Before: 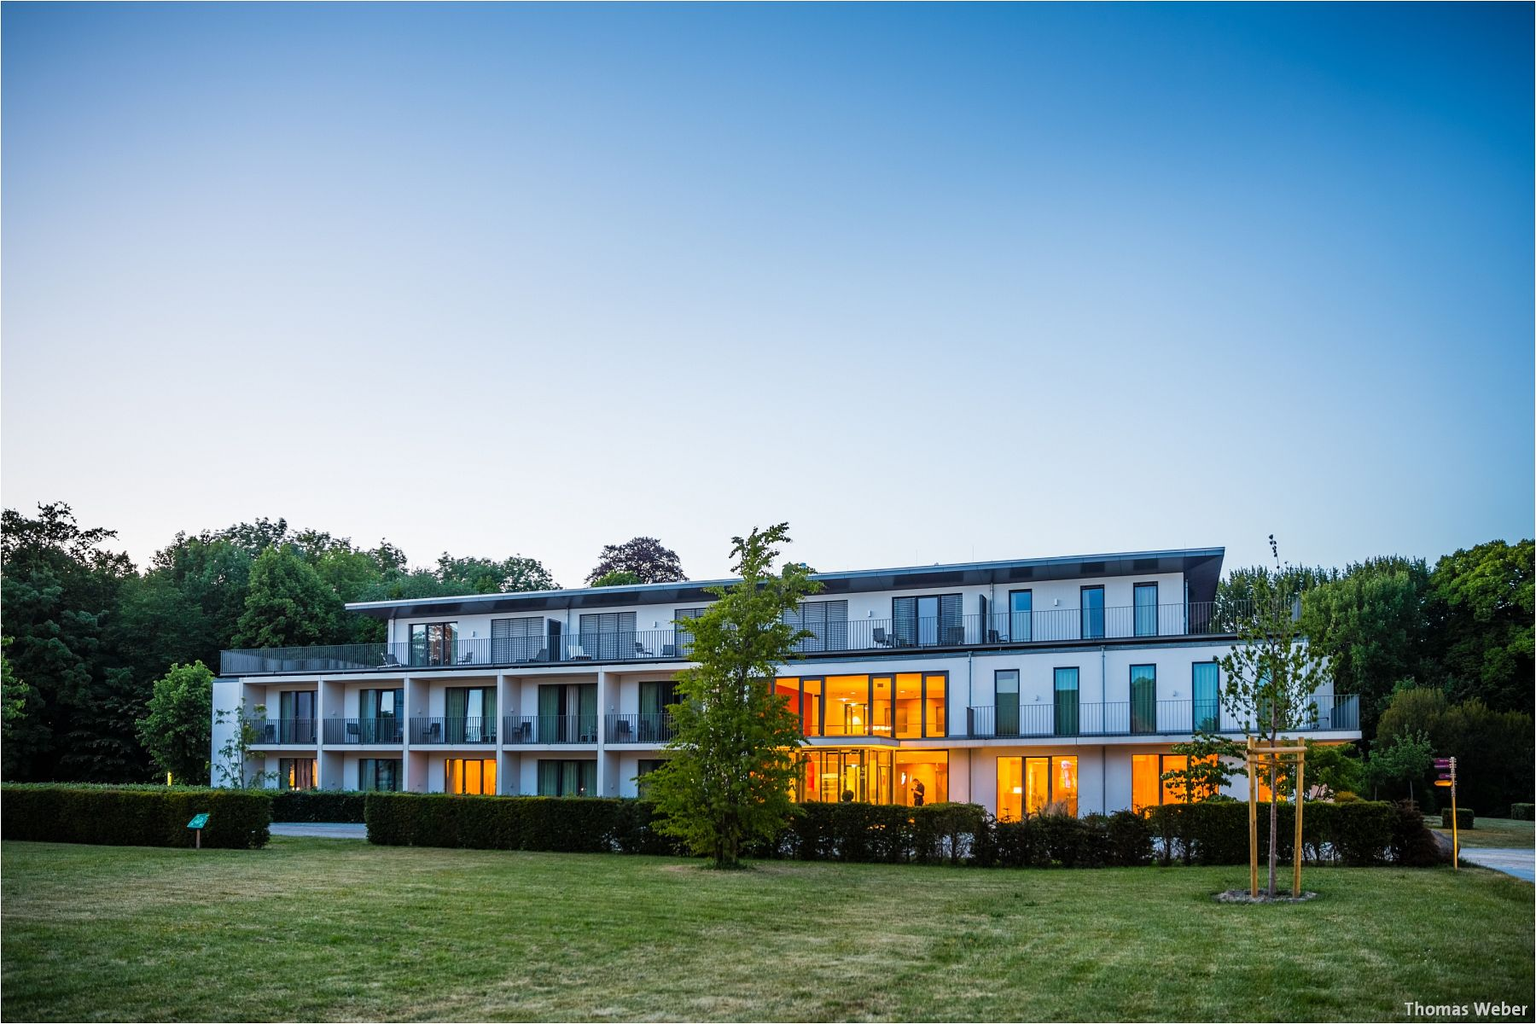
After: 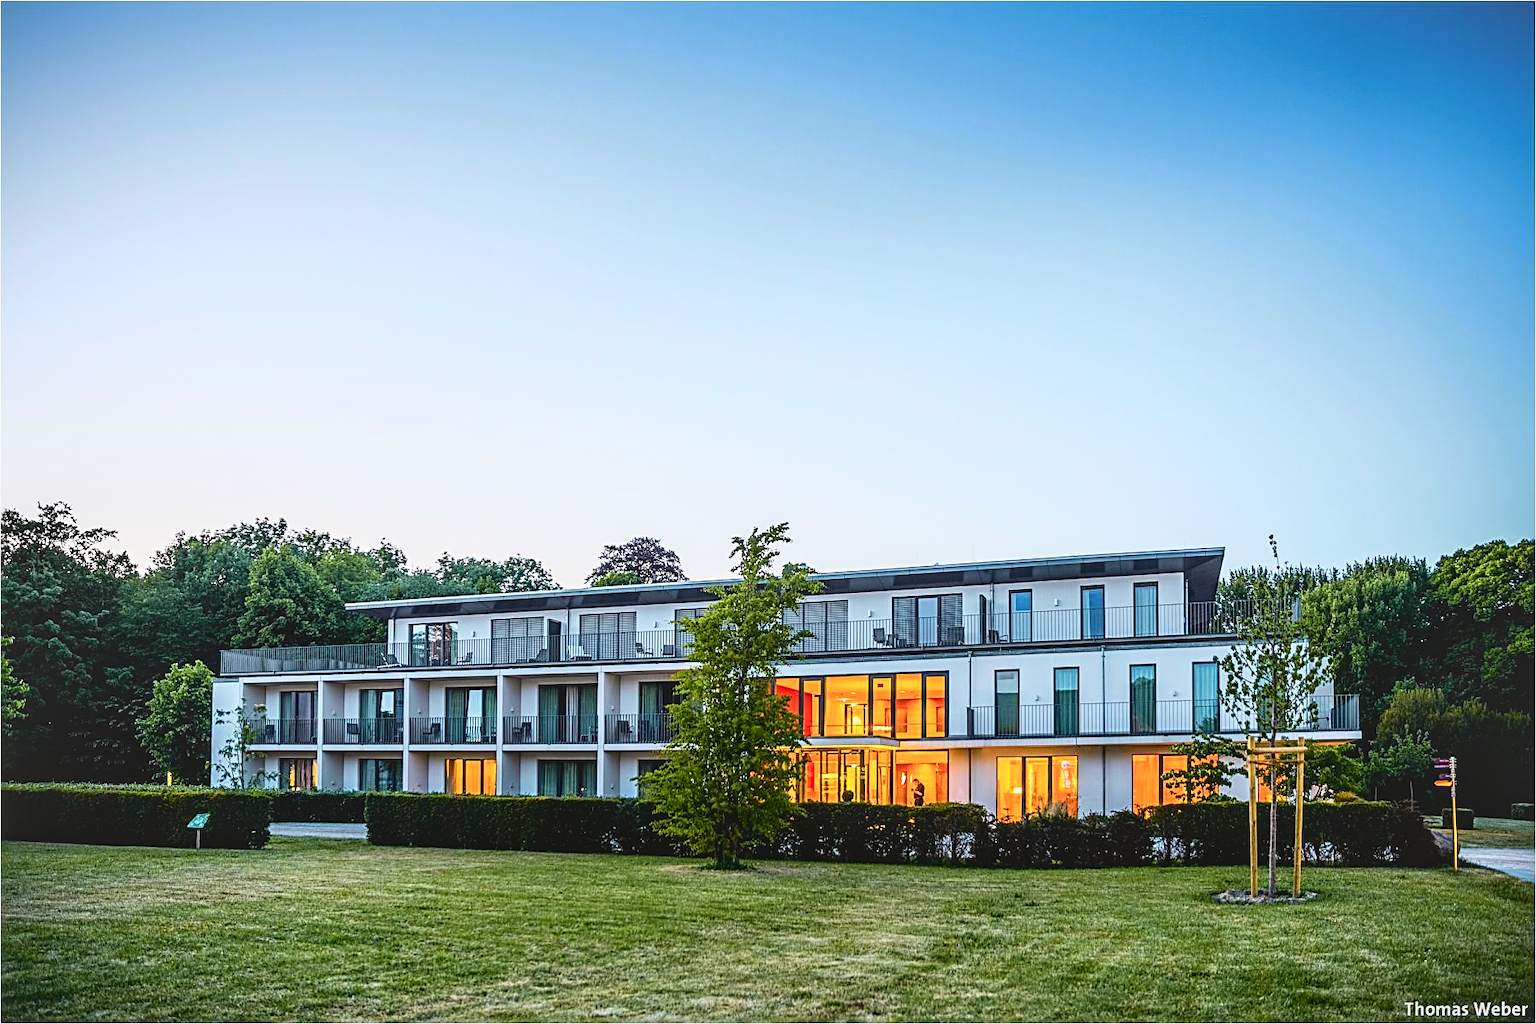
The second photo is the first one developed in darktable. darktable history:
tone curve: curves: ch0 [(0, 0.024) (0.049, 0.038) (0.176, 0.162) (0.311, 0.337) (0.416, 0.471) (0.565, 0.658) (0.817, 0.911) (1, 1)]; ch1 [(0, 0) (0.339, 0.358) (0.445, 0.439) (0.476, 0.47) (0.504, 0.504) (0.53, 0.511) (0.557, 0.558) (0.627, 0.664) (0.728, 0.786) (1, 1)]; ch2 [(0, 0) (0.327, 0.324) (0.417, 0.44) (0.46, 0.453) (0.502, 0.504) (0.526, 0.52) (0.549, 0.561) (0.619, 0.657) (0.76, 0.765) (1, 1)], color space Lab, independent channels, preserve colors none
local contrast: detail 110%
sharpen: radius 2.676, amount 0.669
